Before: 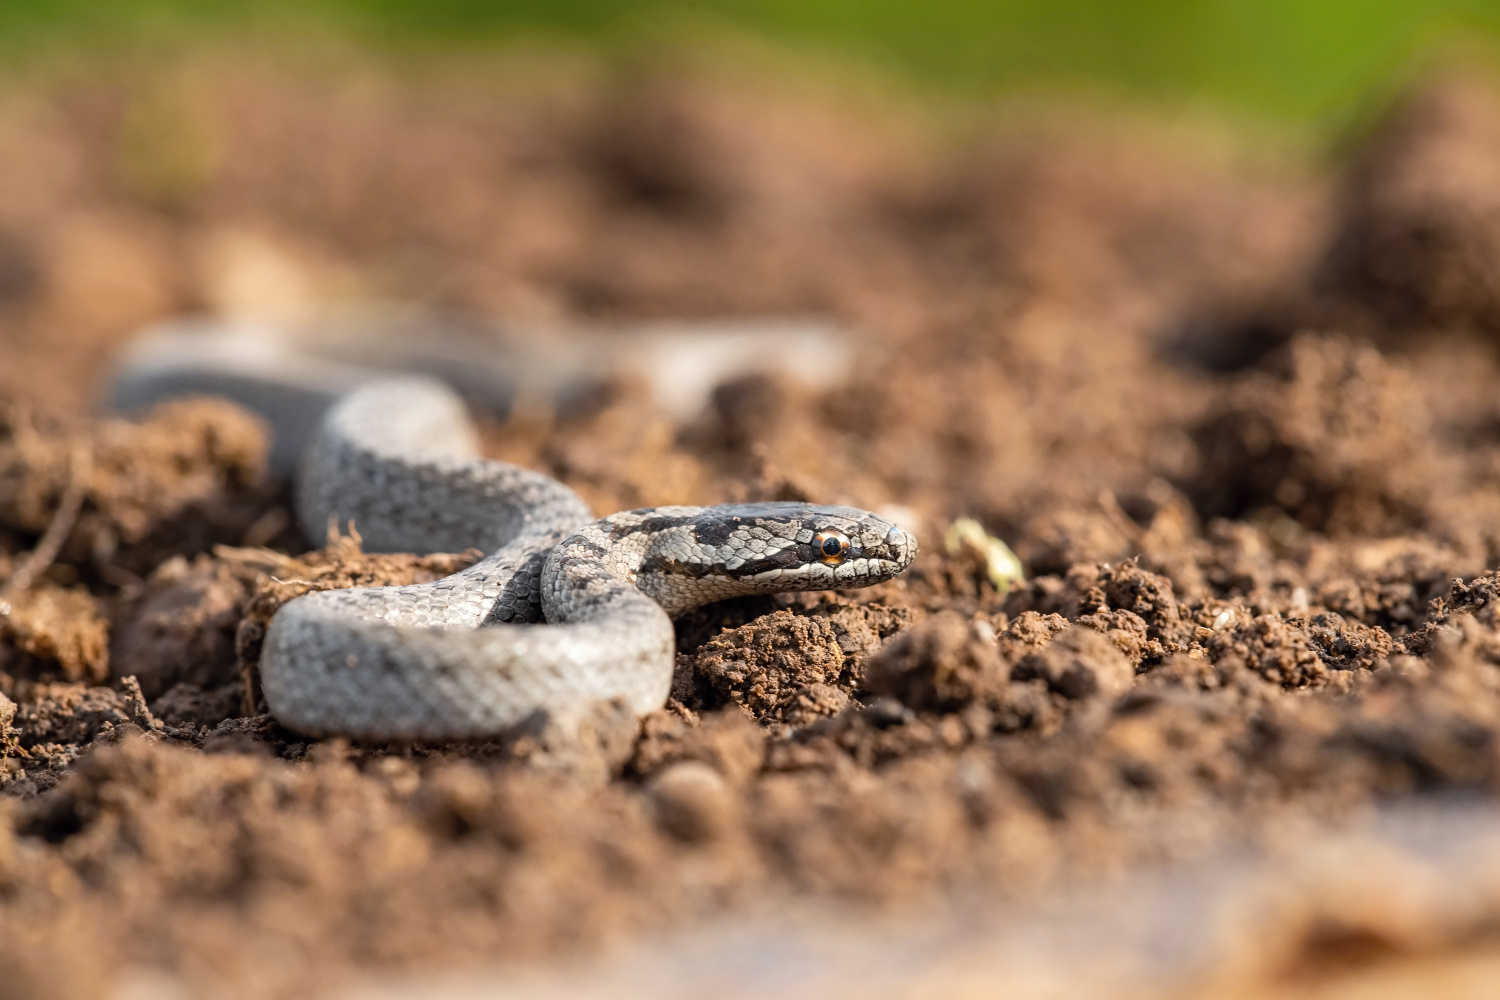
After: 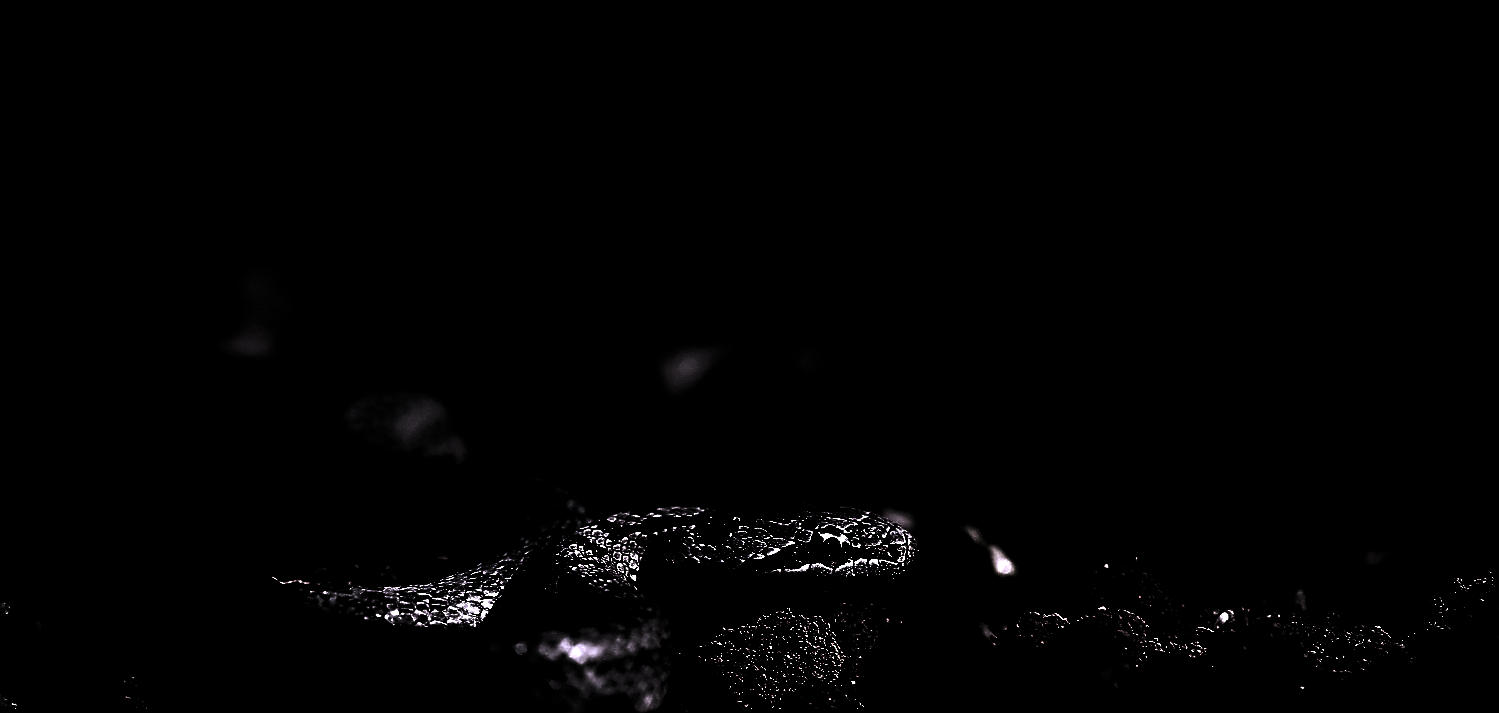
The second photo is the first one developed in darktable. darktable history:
tone equalizer: -8 EV 0.027 EV, -7 EV -0.003 EV, -6 EV 0.019 EV, -5 EV 0.053 EV, -4 EV 0.277 EV, -3 EV 0.623 EV, -2 EV 0.587 EV, -1 EV 0.17 EV, +0 EV 0.044 EV, smoothing diameter 24.84%, edges refinement/feathering 9.53, preserve details guided filter
crop: right 0%, bottom 28.699%
sharpen: radius 1.411, amount 1.247, threshold 0.747
color correction: highlights a* 15.23, highlights b* -24.43
contrast brightness saturation: brightness -0.22, saturation 0.076
levels: white 99.95%, levels [0.721, 0.937, 0.997]
vignetting: fall-off start 68.95%, fall-off radius 29.52%, width/height ratio 0.991, shape 0.845
